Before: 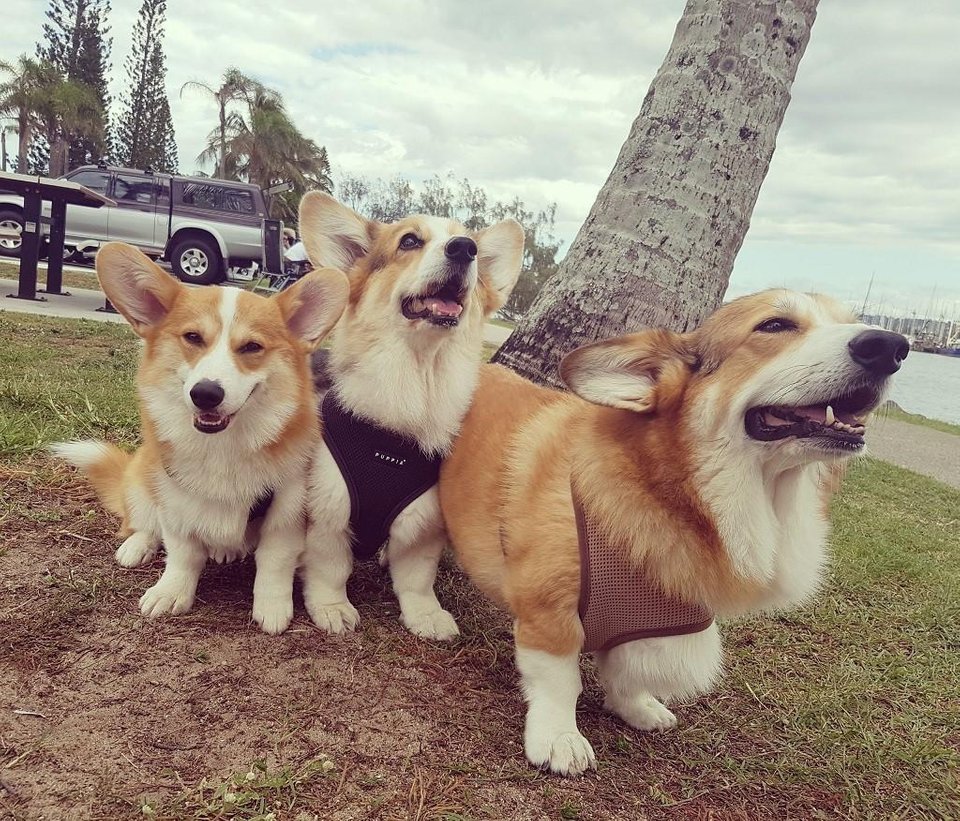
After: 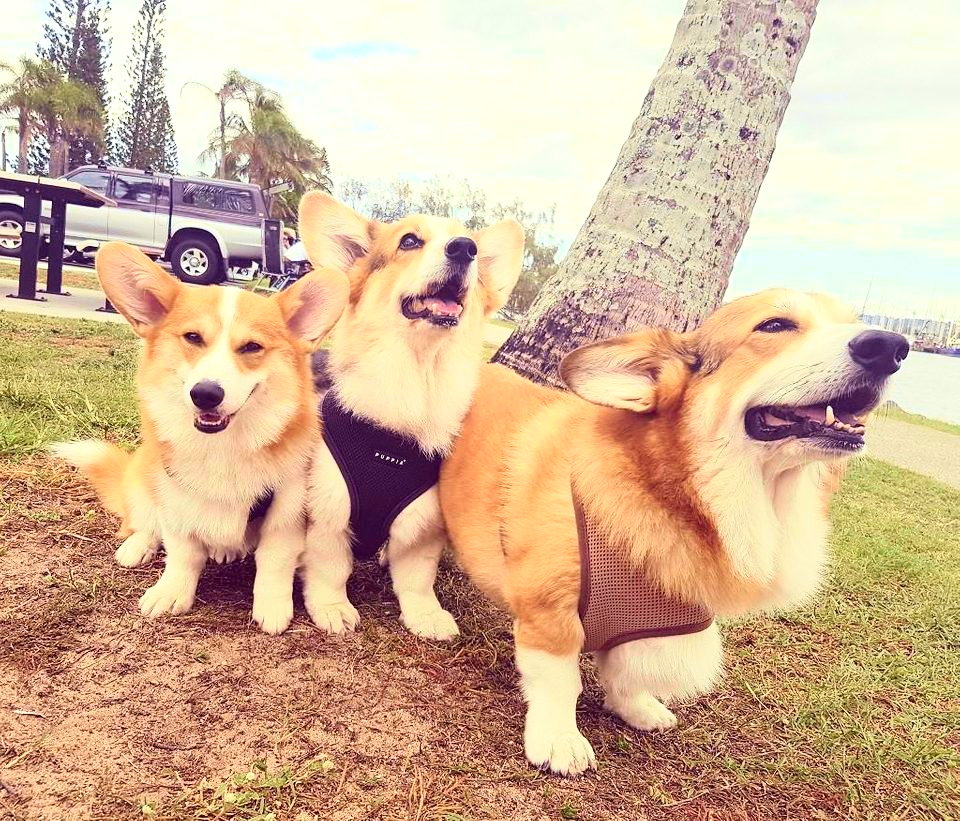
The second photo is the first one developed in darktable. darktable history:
exposure: black level correction 0, exposure 0.7 EV, compensate exposure bias true, compensate highlight preservation false
tone curve: curves: ch0 [(0, 0) (0.091, 0.075) (0.389, 0.441) (0.696, 0.808) (0.844, 0.908) (0.909, 0.942) (1, 0.973)]; ch1 [(0, 0) (0.437, 0.404) (0.48, 0.486) (0.5, 0.5) (0.529, 0.556) (0.58, 0.606) (0.616, 0.654) (1, 1)]; ch2 [(0, 0) (0.442, 0.415) (0.5, 0.5) (0.535, 0.567) (0.585, 0.632) (1, 1)], color space Lab, independent channels, preserve colors none
